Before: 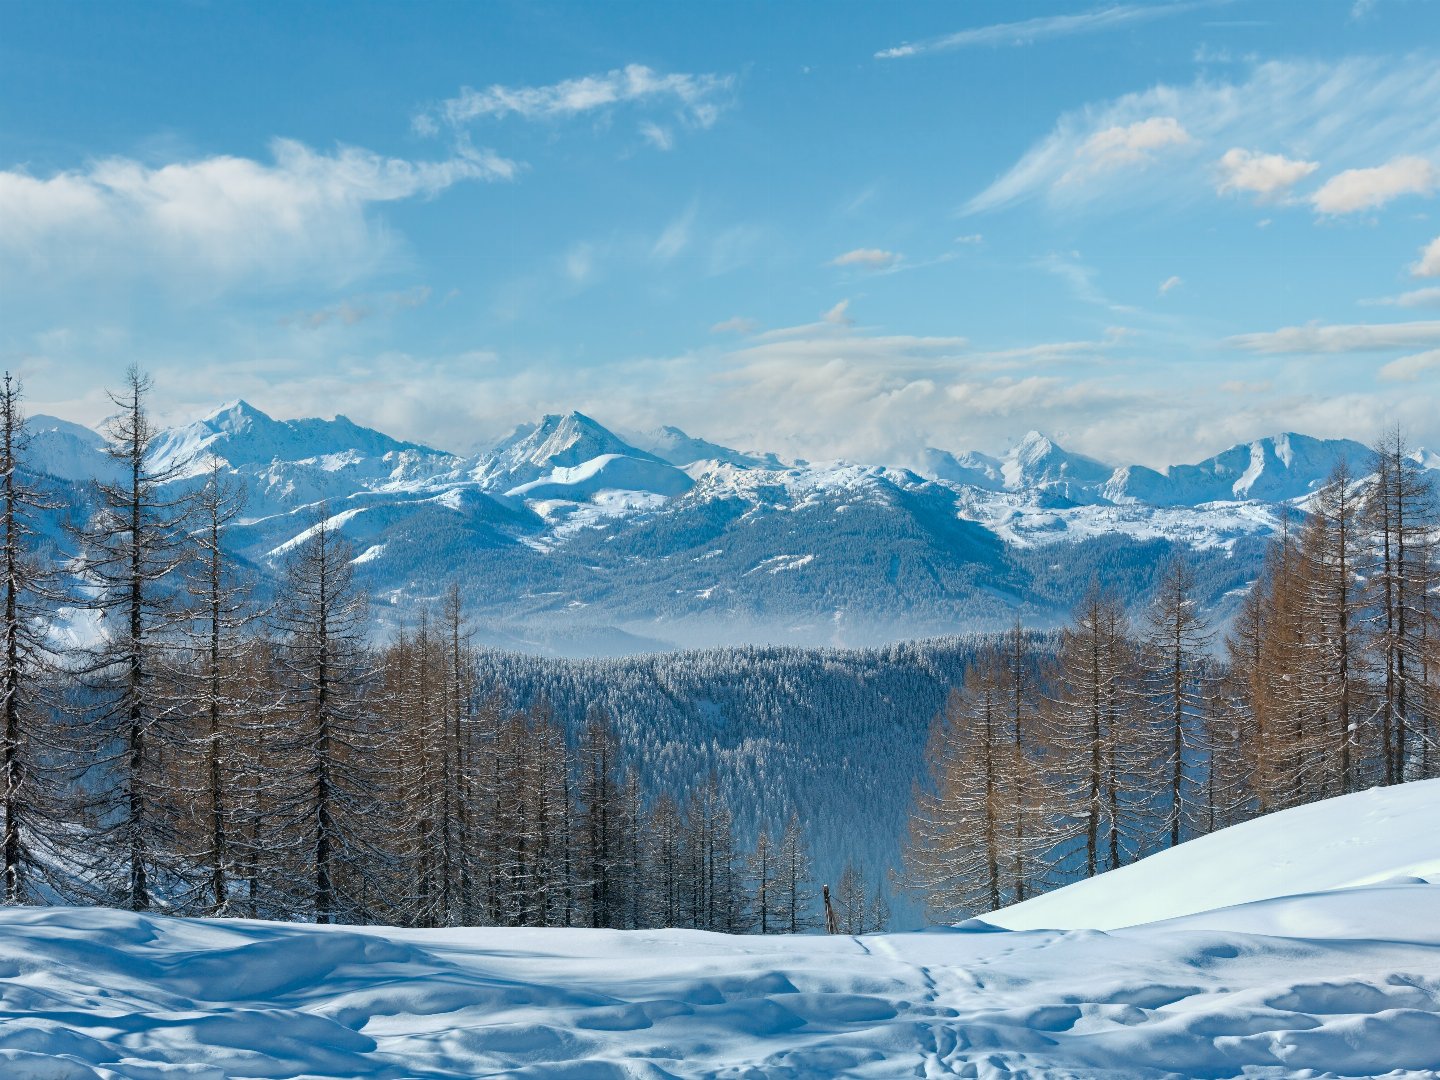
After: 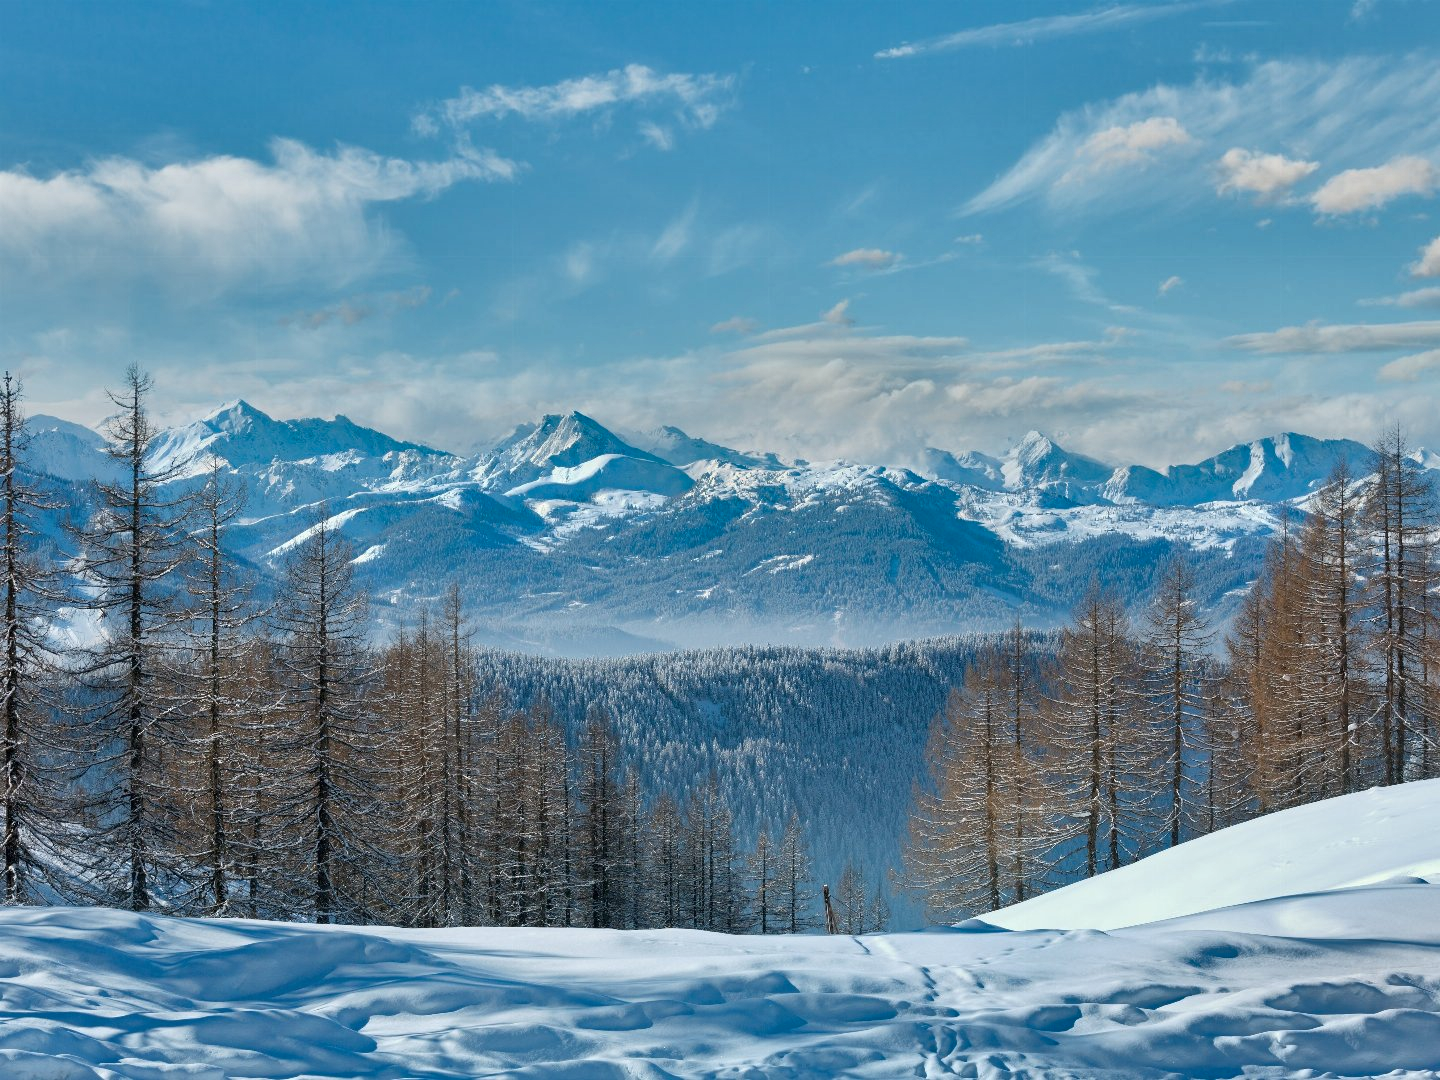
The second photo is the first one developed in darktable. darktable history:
shadows and highlights: white point adjustment 0.143, highlights -69.62, soften with gaussian
